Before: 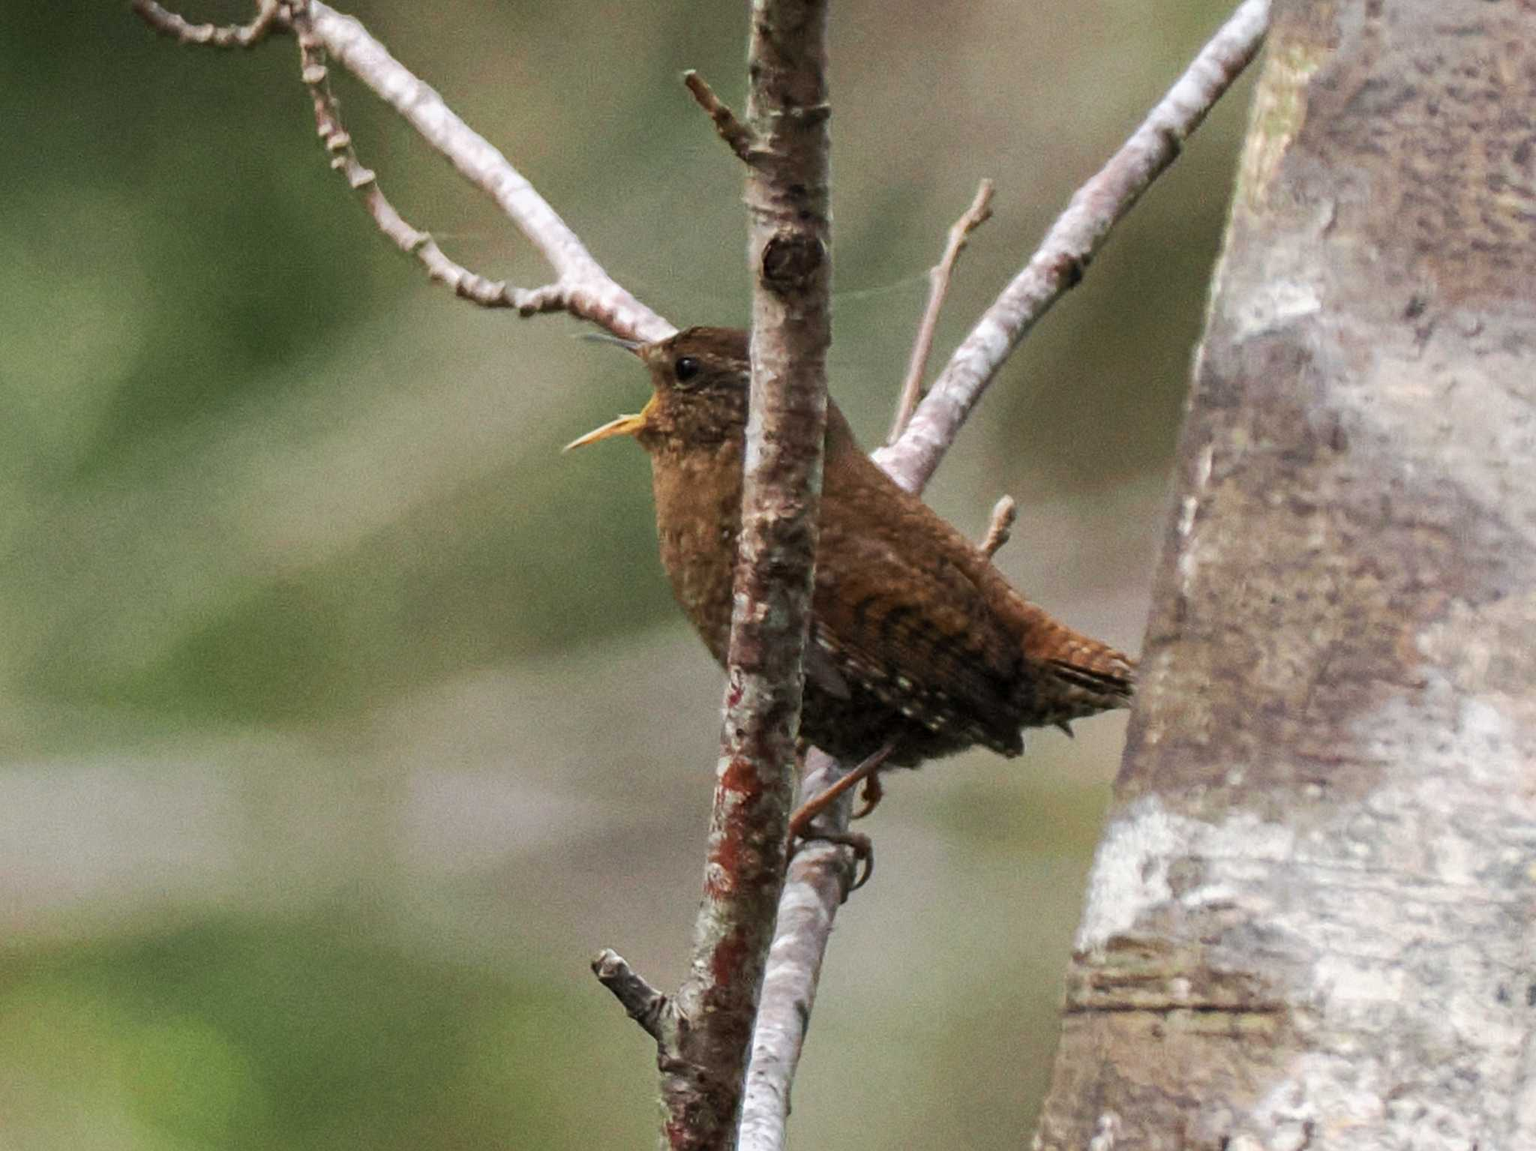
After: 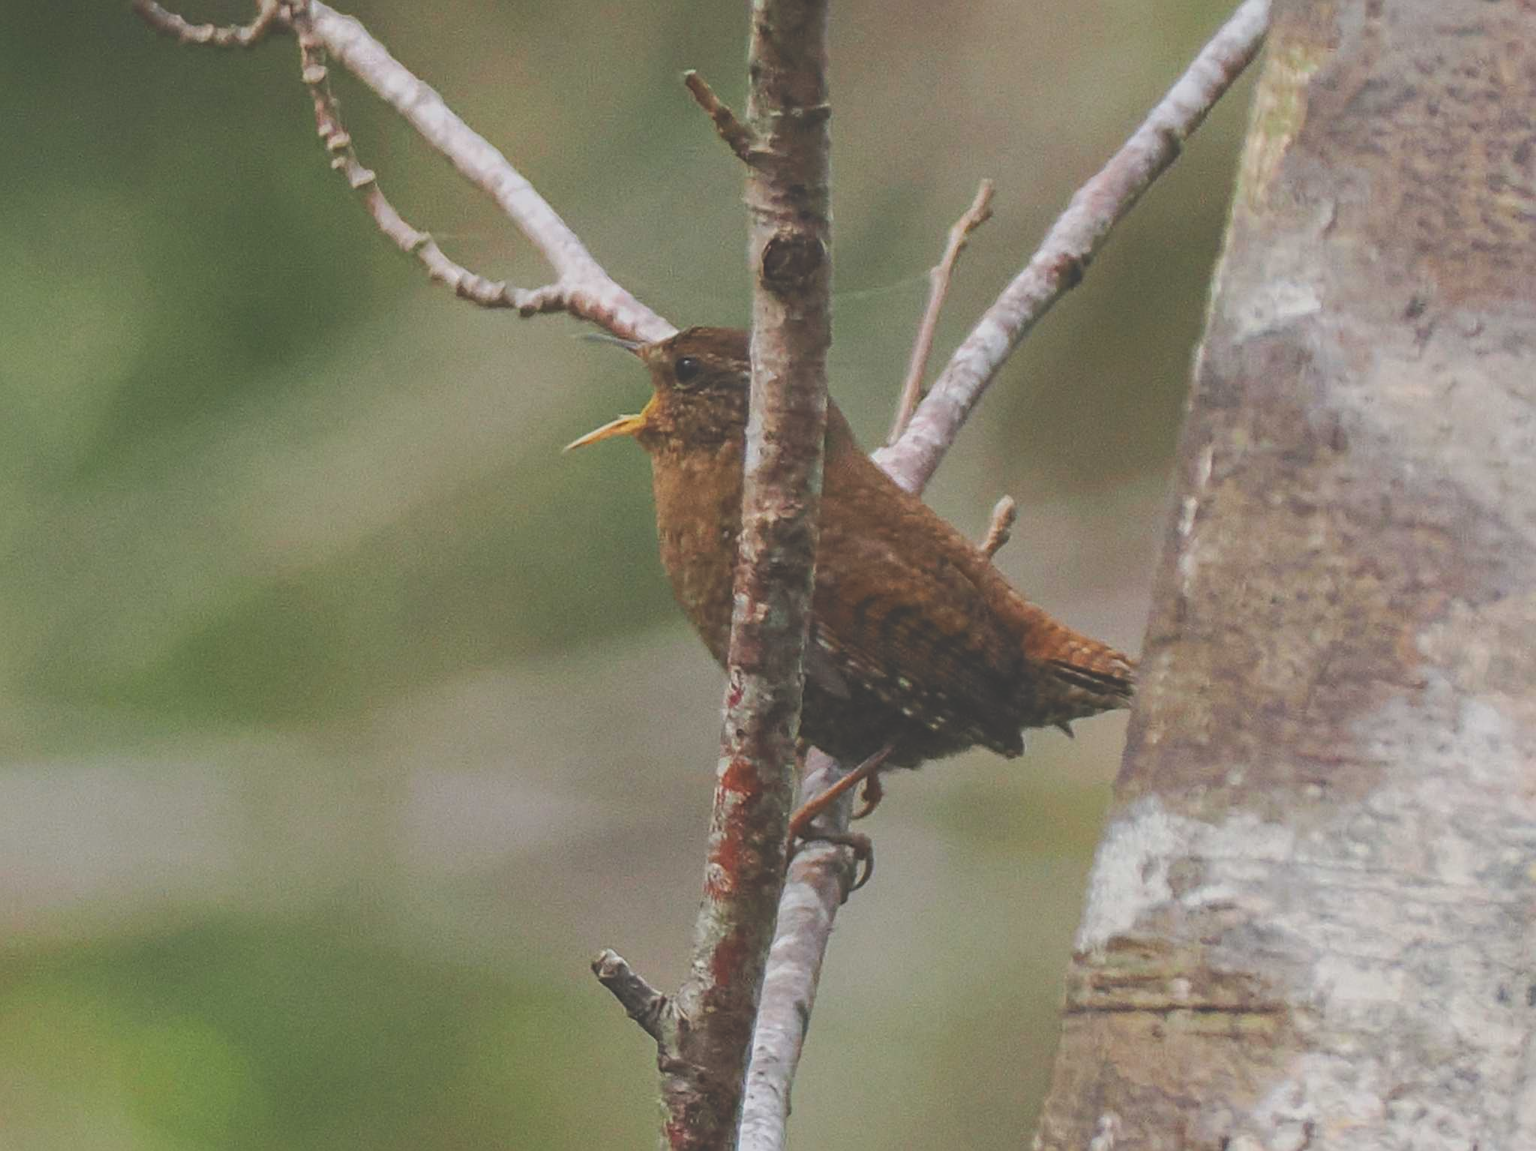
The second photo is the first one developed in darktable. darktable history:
base curve: preserve colors none
exposure: black level correction -0.016, compensate highlight preservation false
sharpen: on, module defaults
contrast brightness saturation: contrast -0.296
